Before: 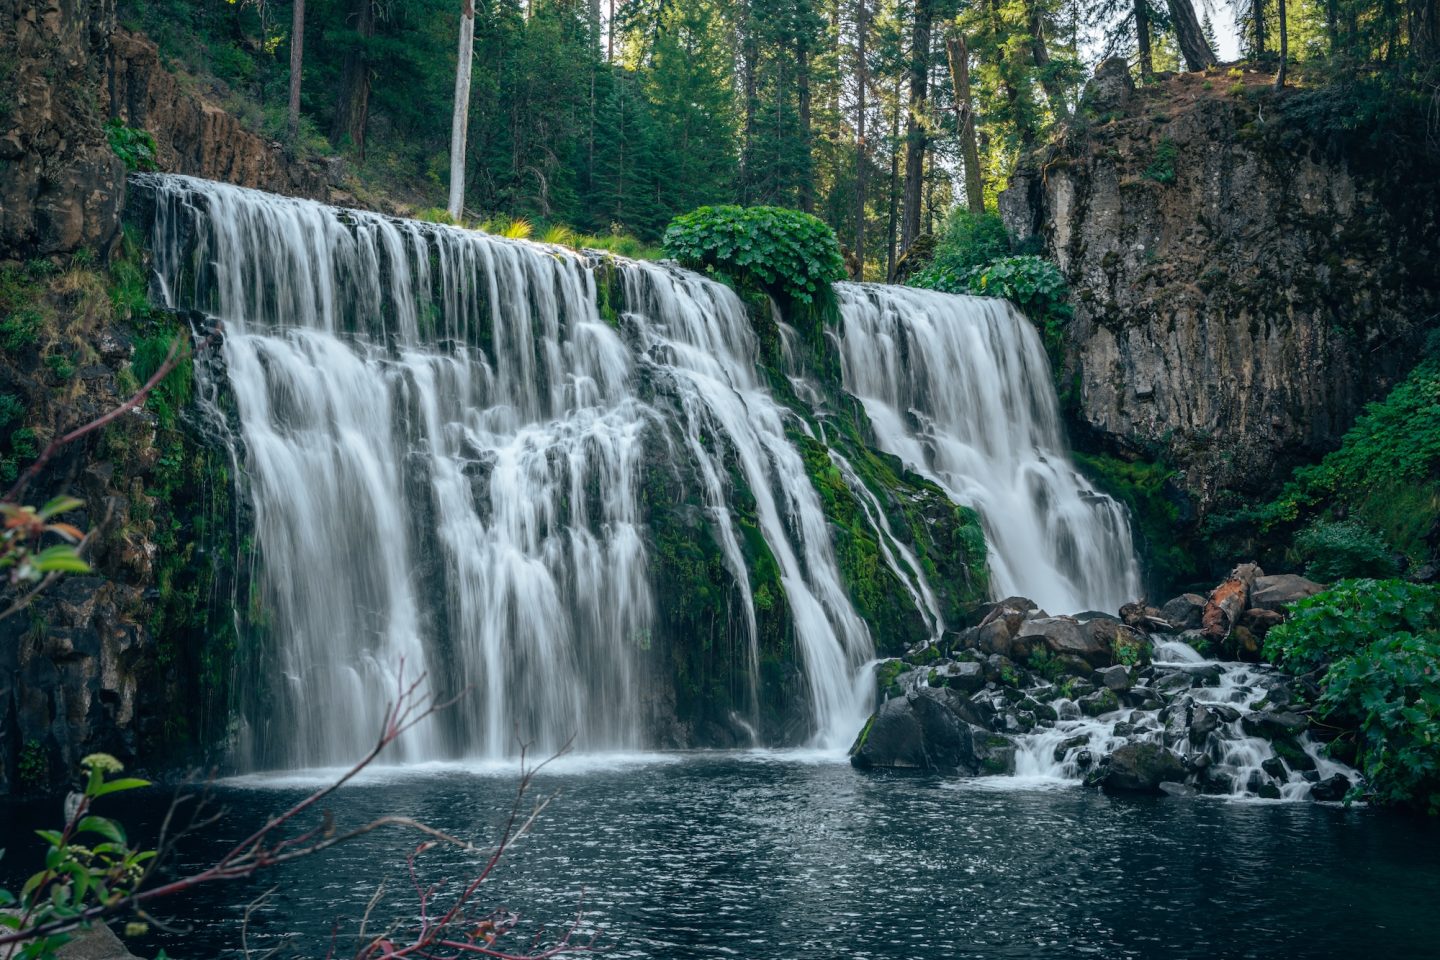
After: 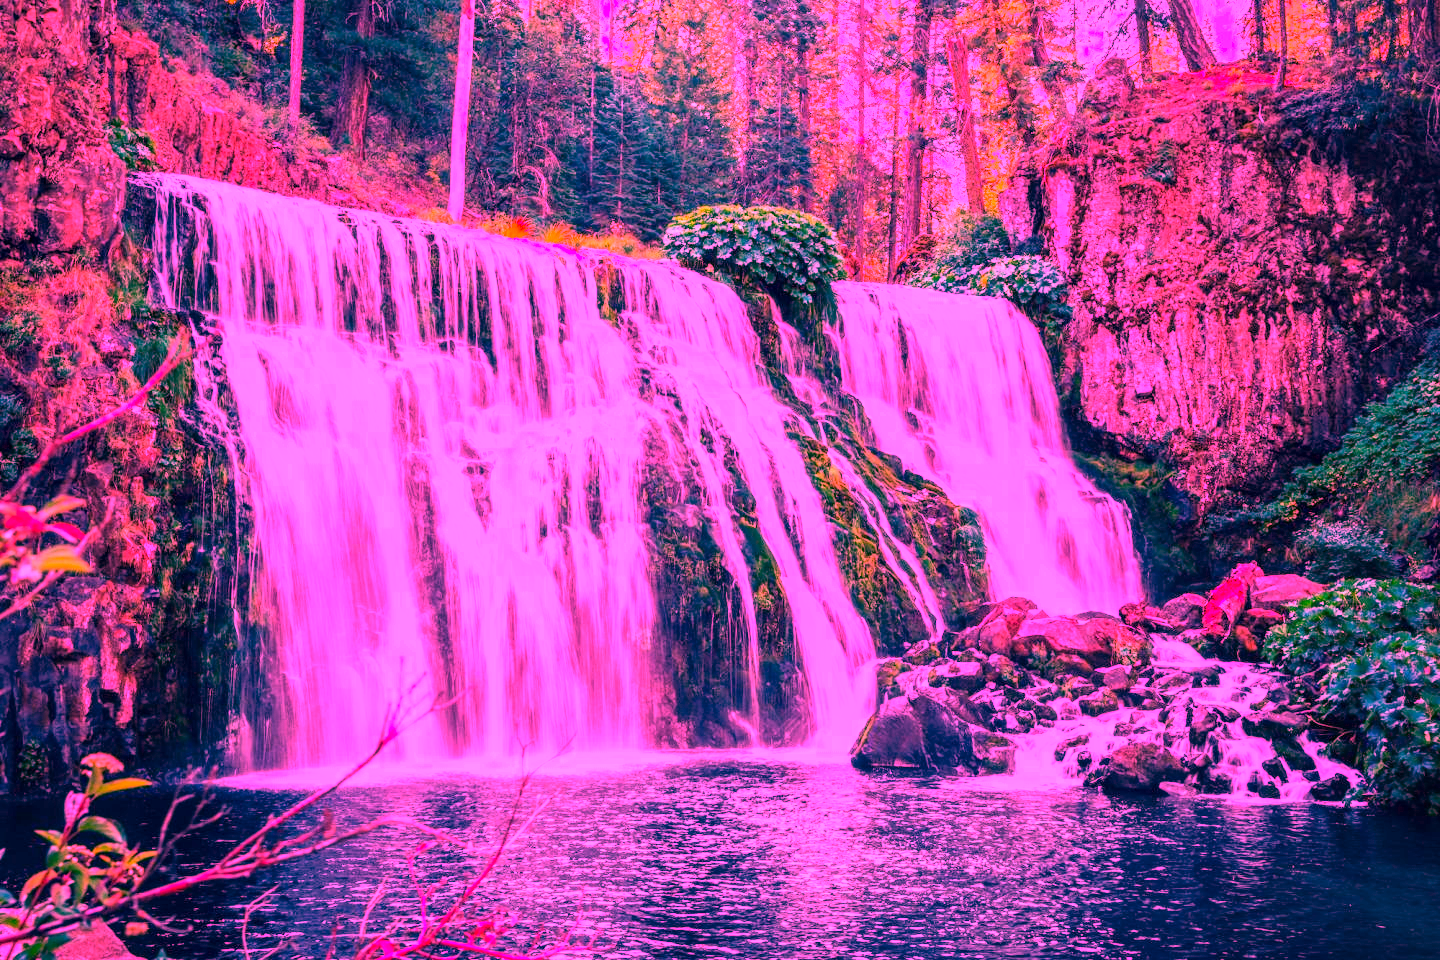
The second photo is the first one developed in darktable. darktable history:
contrast brightness saturation: contrast 0.07, brightness 0.08, saturation 0.18
local contrast: shadows 94%
white balance: red 4.26, blue 1.802
color balance: mode lift, gamma, gain (sRGB), lift [0.997, 0.979, 1.021, 1.011], gamma [1, 1.084, 0.916, 0.998], gain [1, 0.87, 1.13, 1.101], contrast 4.55%, contrast fulcrum 38.24%, output saturation 104.09%
